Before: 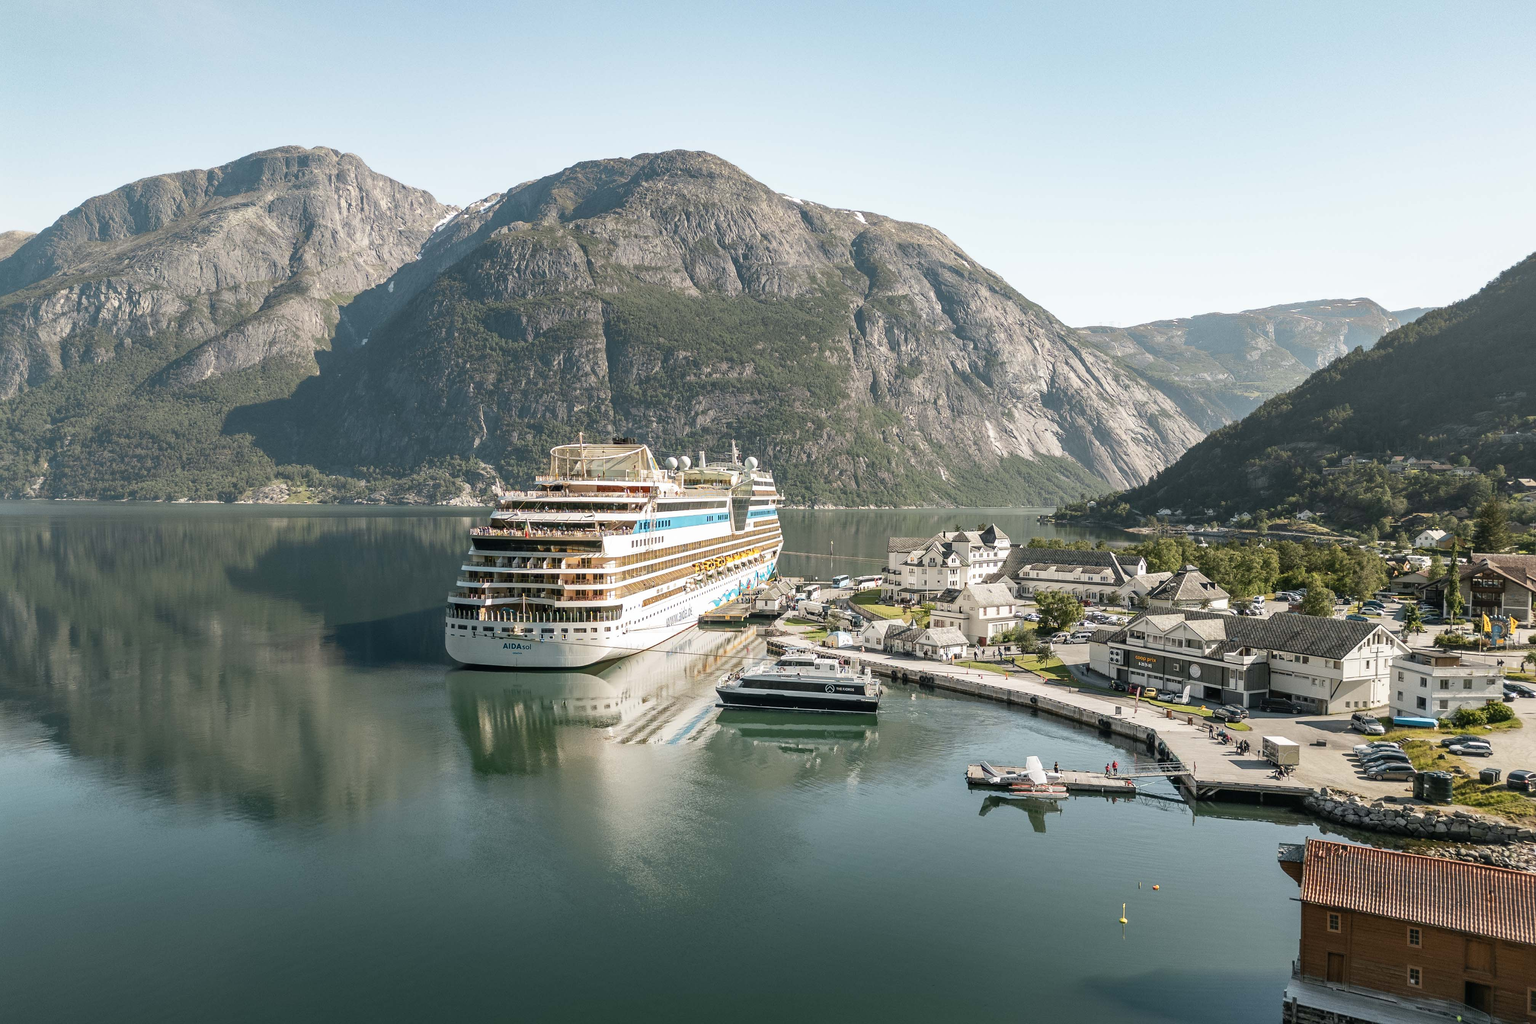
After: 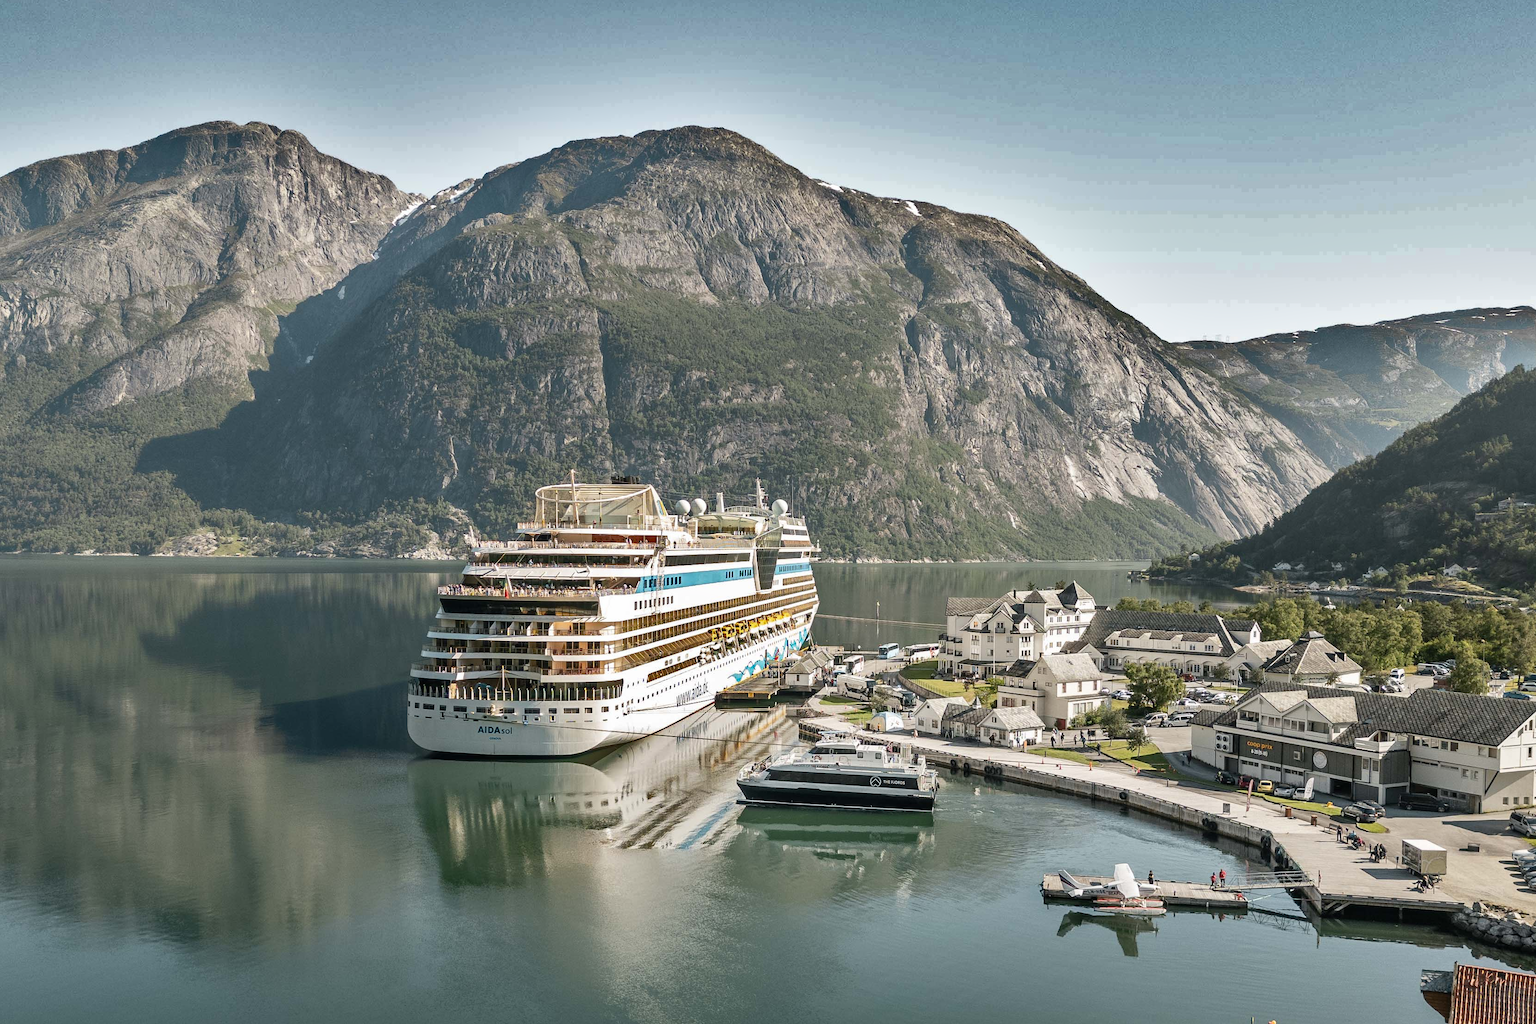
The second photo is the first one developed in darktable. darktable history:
crop and rotate: left 7.196%, top 4.574%, right 10.605%, bottom 13.178%
shadows and highlights: shadows 24.5, highlights -78.15, soften with gaussian
